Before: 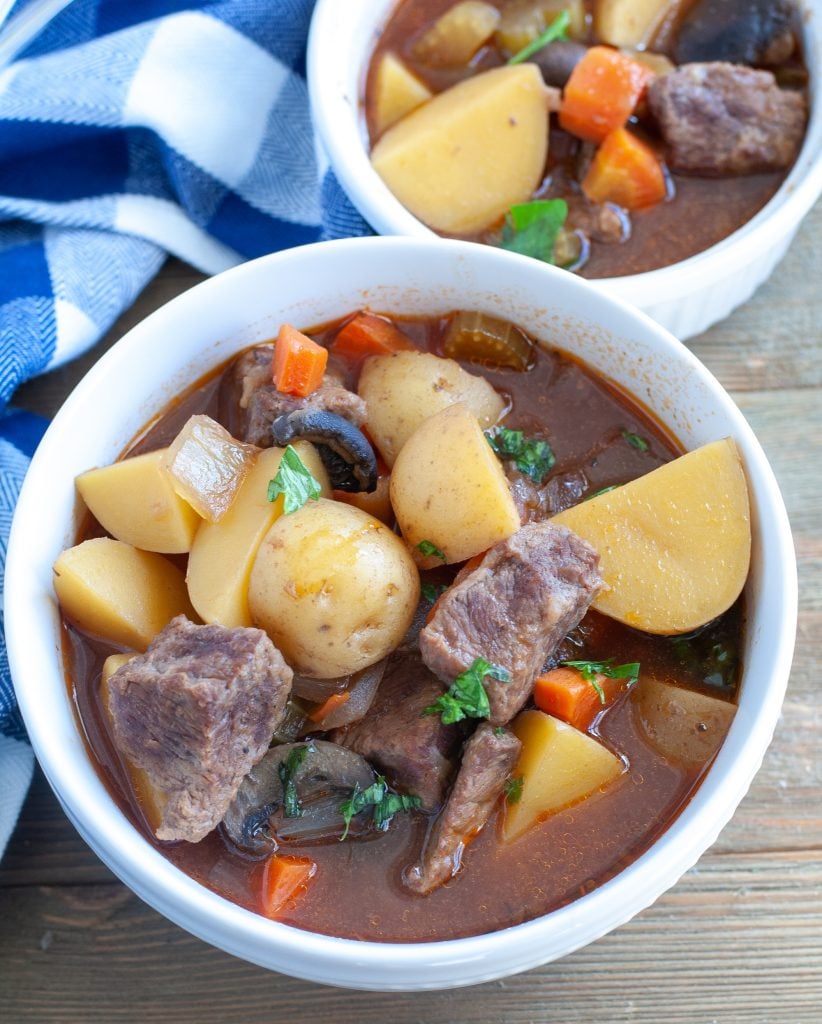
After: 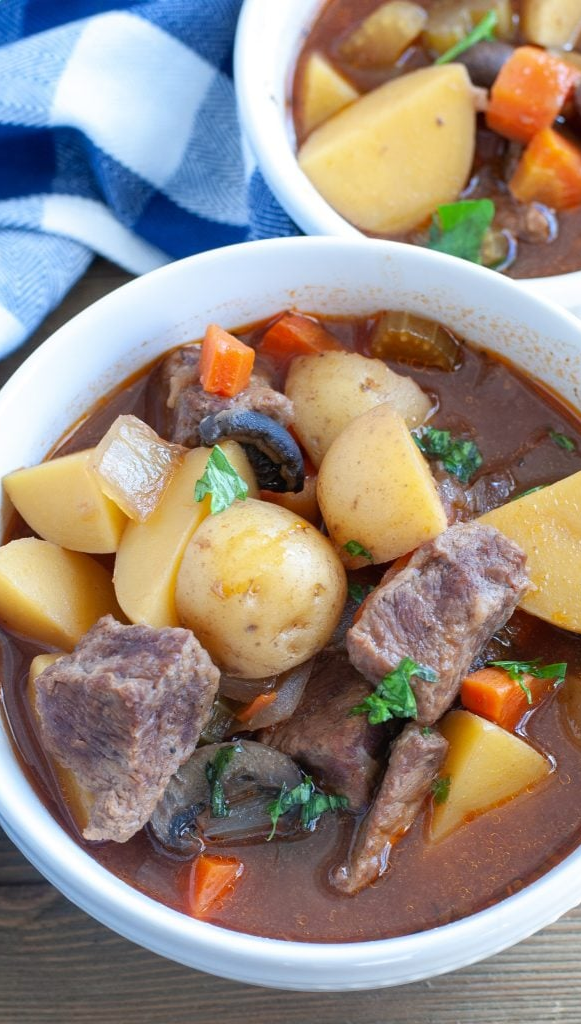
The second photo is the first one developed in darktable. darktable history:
crop and rotate: left 8.984%, right 20.306%
